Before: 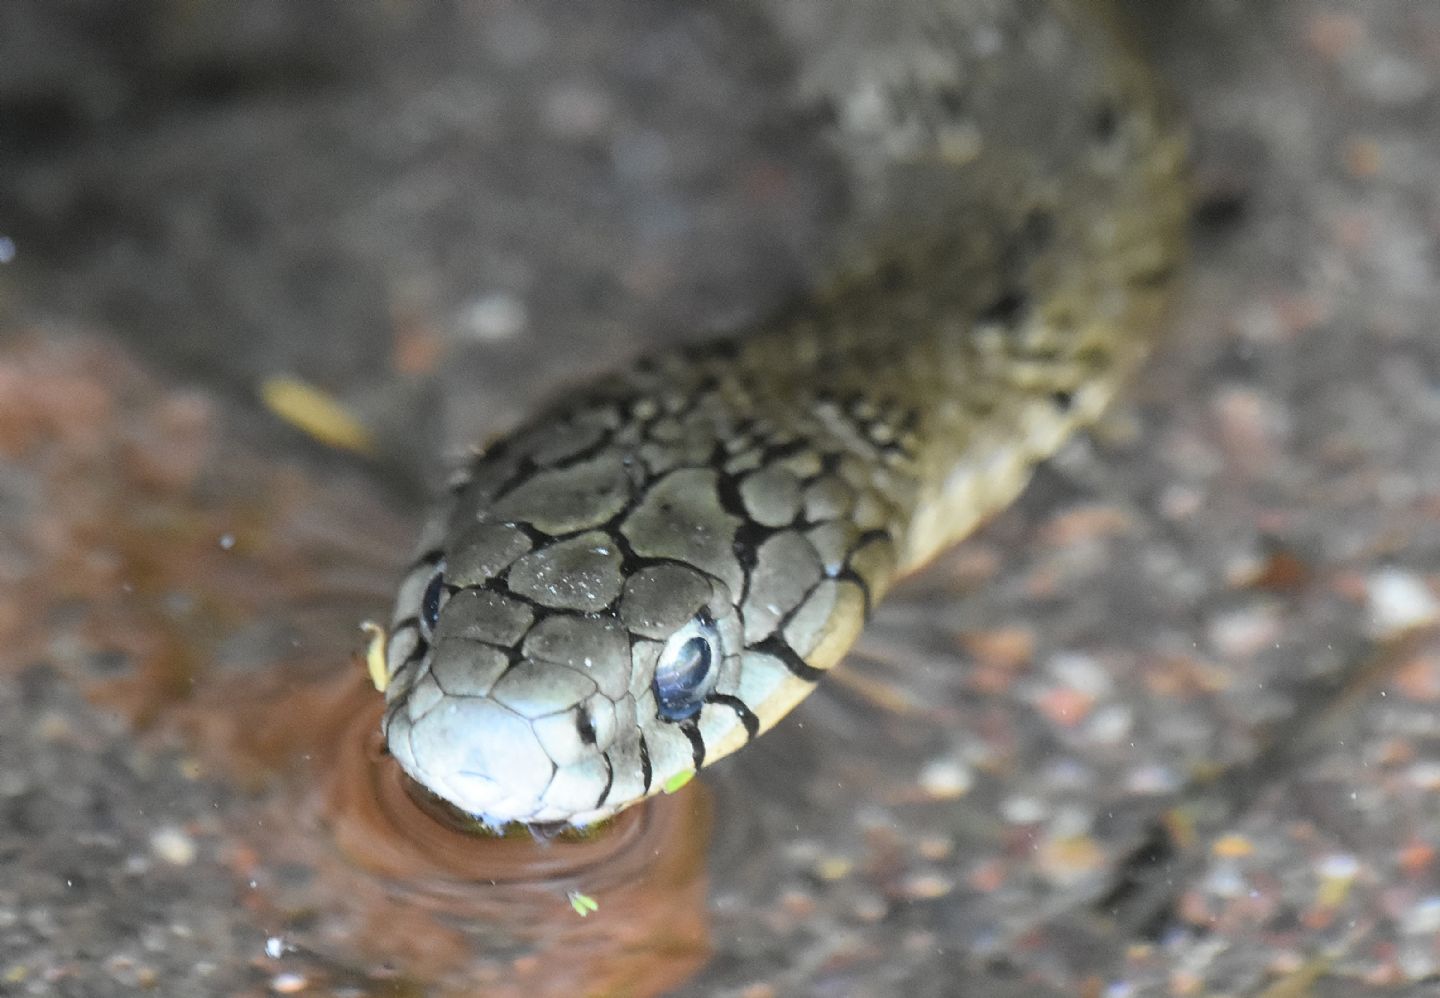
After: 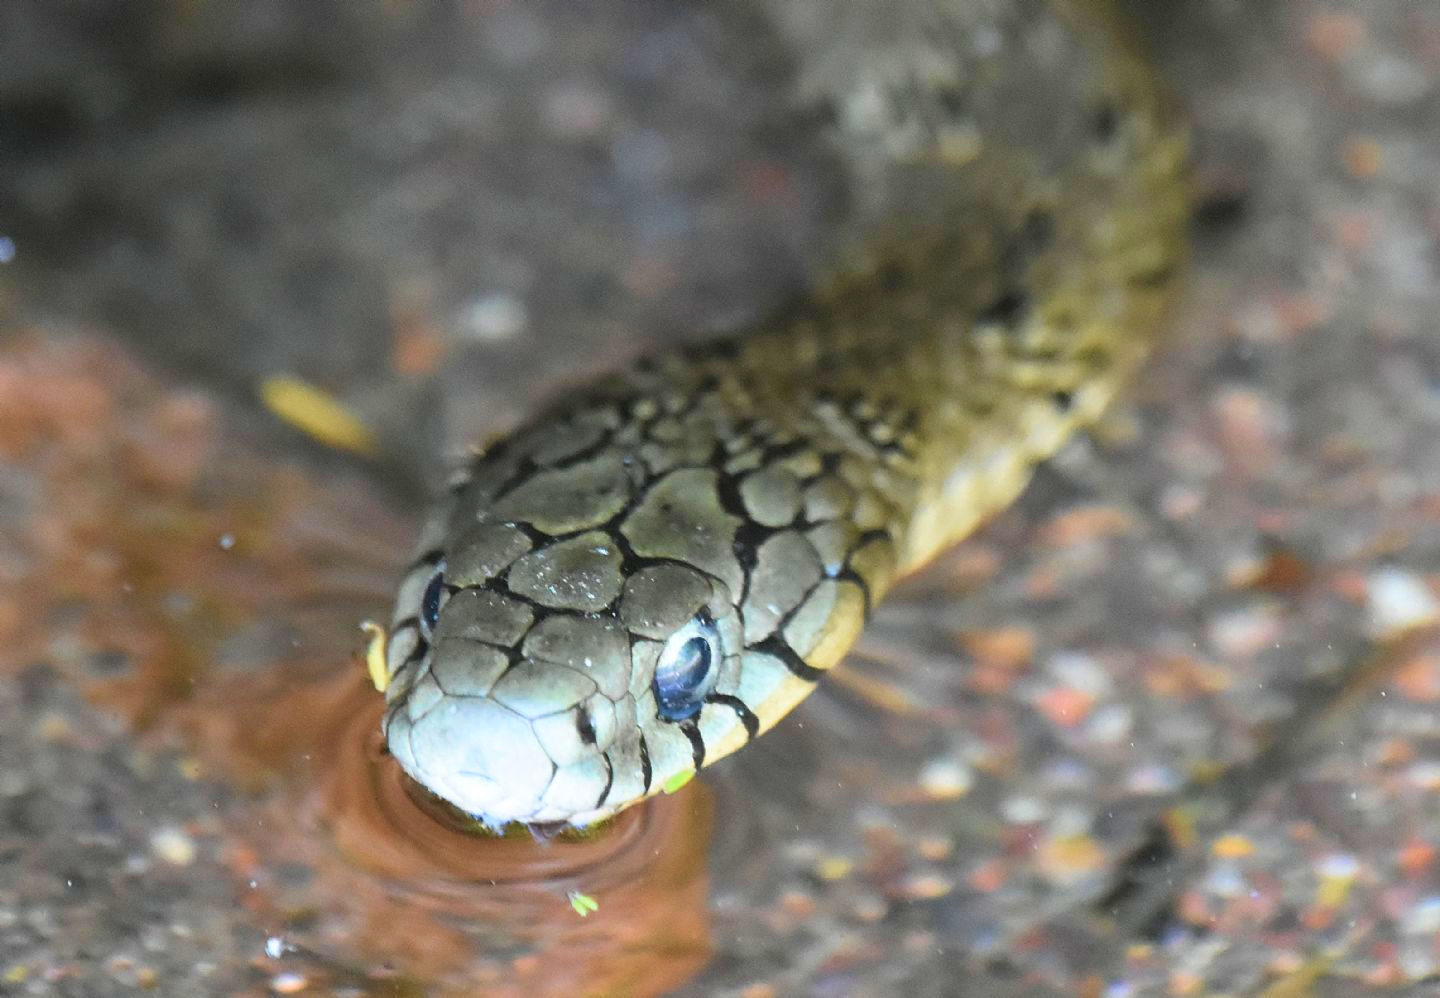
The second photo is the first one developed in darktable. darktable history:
contrast brightness saturation: contrast 0.095, brightness 0.038, saturation 0.092
velvia: strength 44.91%
